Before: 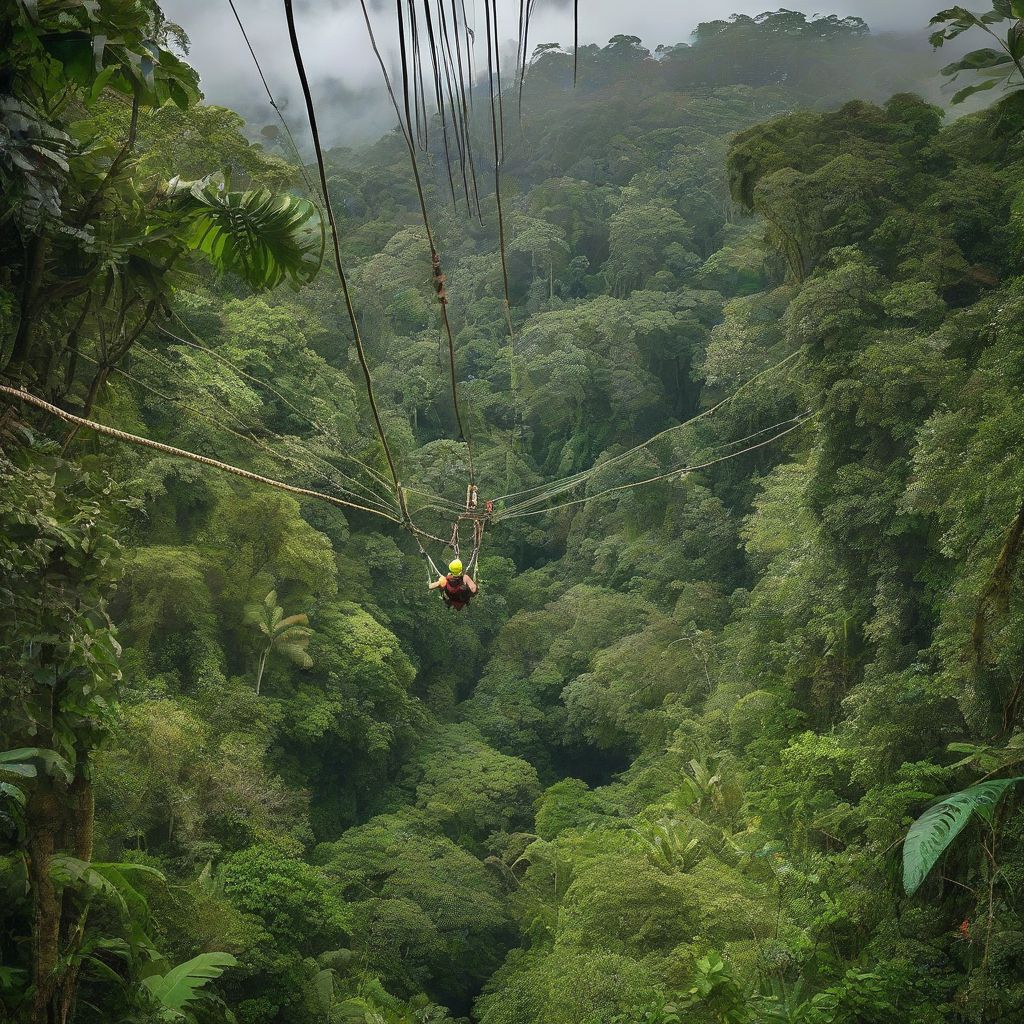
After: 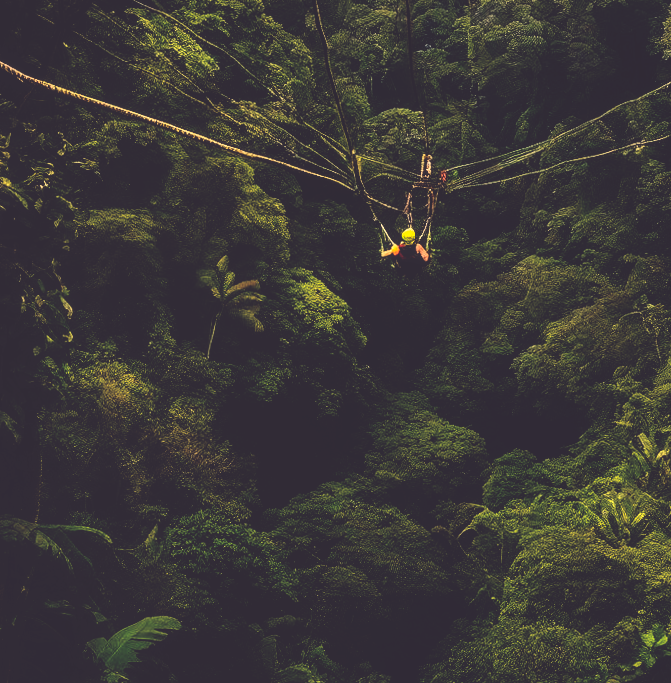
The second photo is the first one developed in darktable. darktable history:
contrast brightness saturation: contrast 0.143
base curve: curves: ch0 [(0, 0.036) (0.083, 0.04) (0.804, 1)], preserve colors none
crop and rotate: angle -1.21°, left 3.577%, top 31.885%, right 29.446%
local contrast: detail 130%
color correction: highlights a* 19.81, highlights b* 28.05, shadows a* 3.36, shadows b* -16.59, saturation 0.743
color balance rgb: linear chroma grading › global chroma 15.378%, perceptual saturation grading › global saturation 29.556%
